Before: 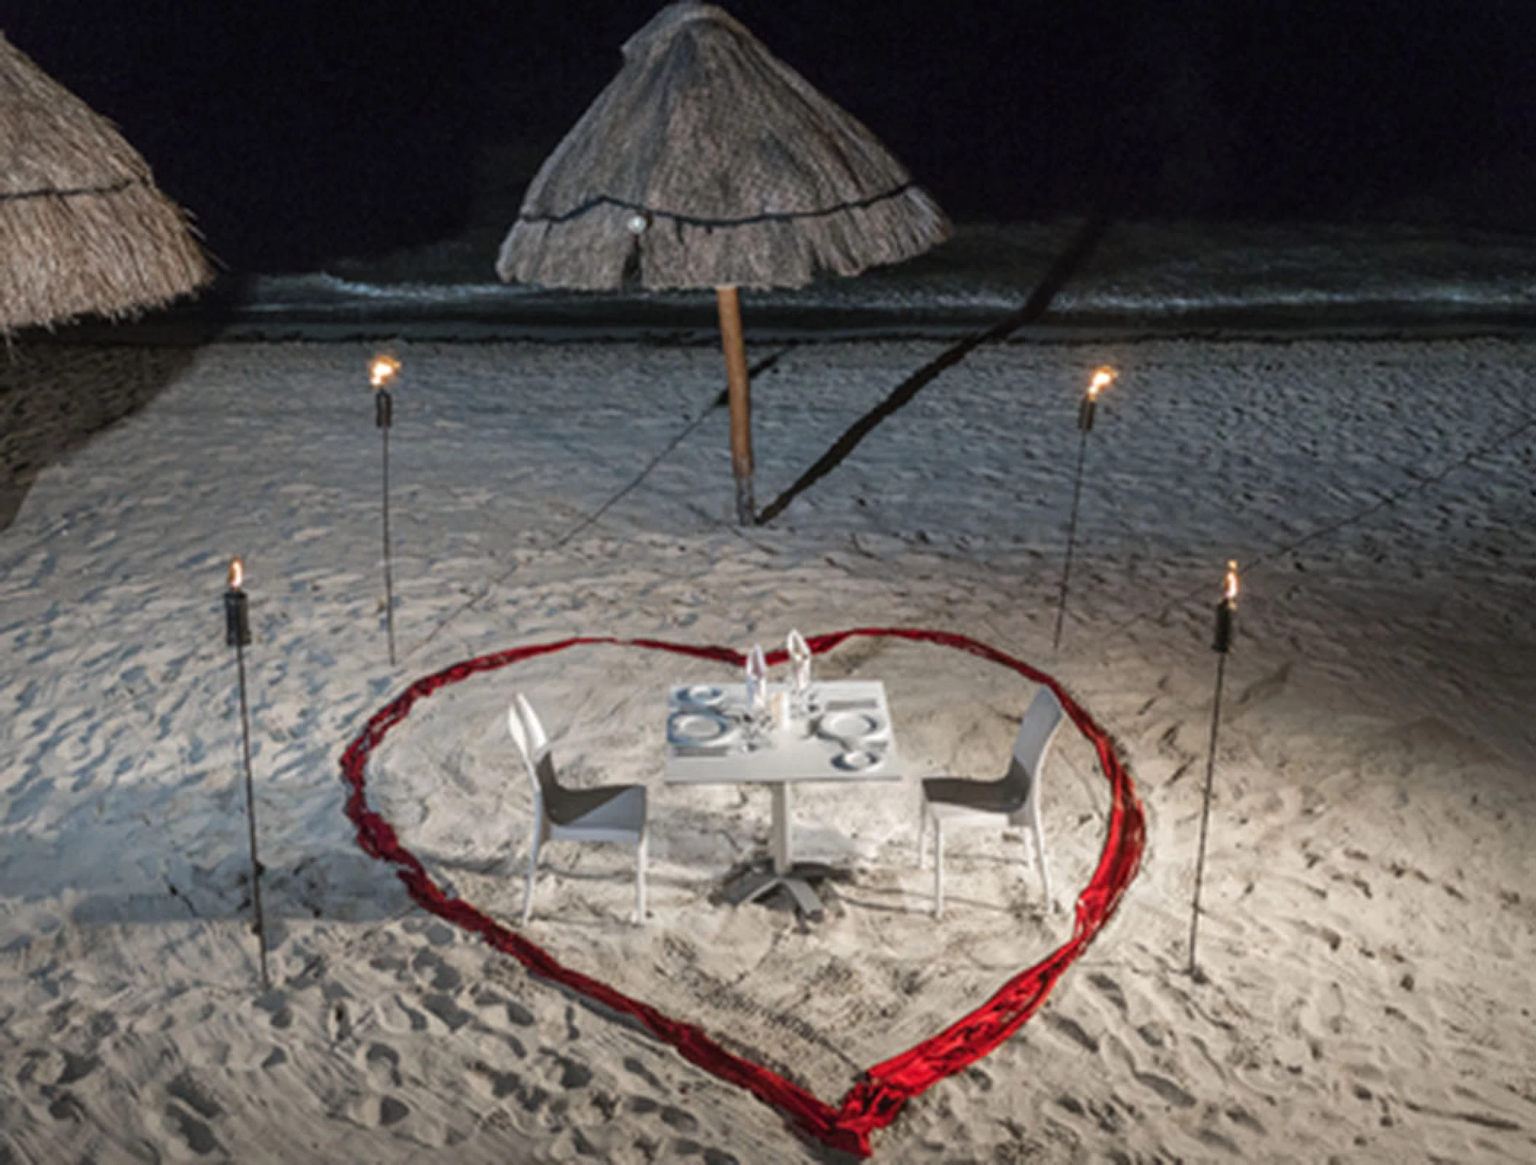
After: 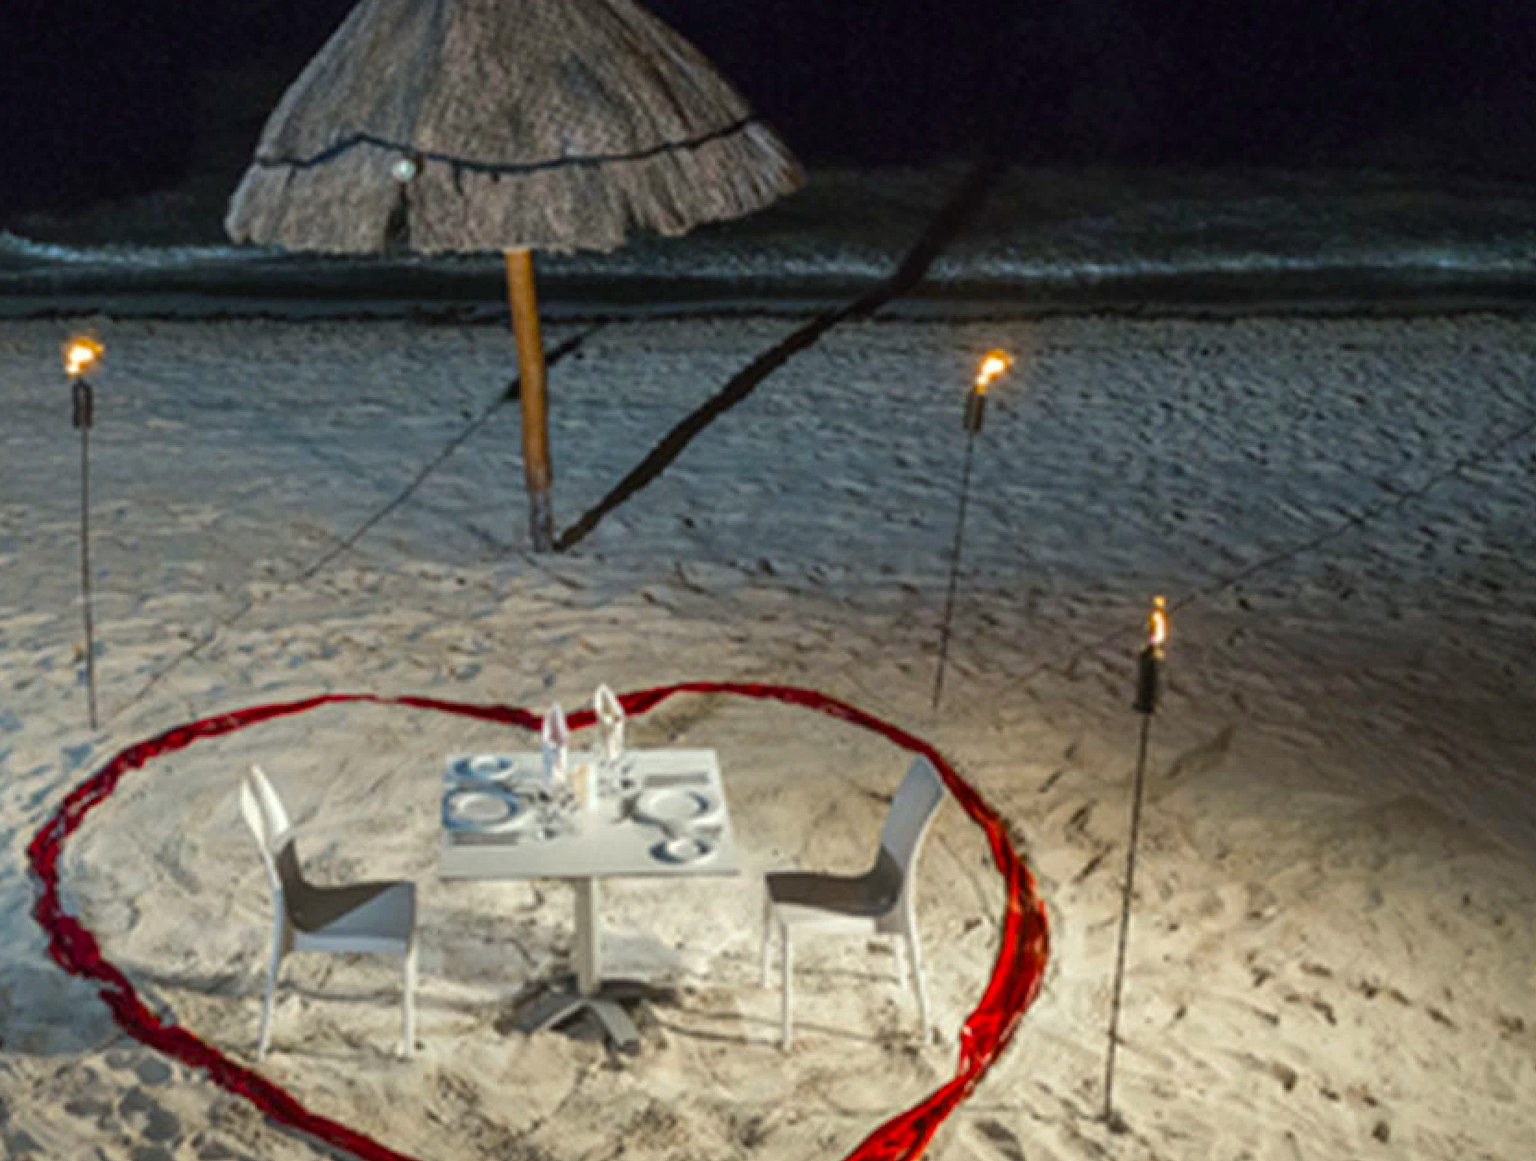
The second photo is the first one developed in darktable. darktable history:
crop and rotate: left 20.775%, top 7.77%, right 0.406%, bottom 13.613%
color balance rgb: linear chroma grading › global chroma 14.584%, perceptual saturation grading › global saturation 40.642%
color correction: highlights a* -4.54, highlights b* 5.03, saturation 0.95
